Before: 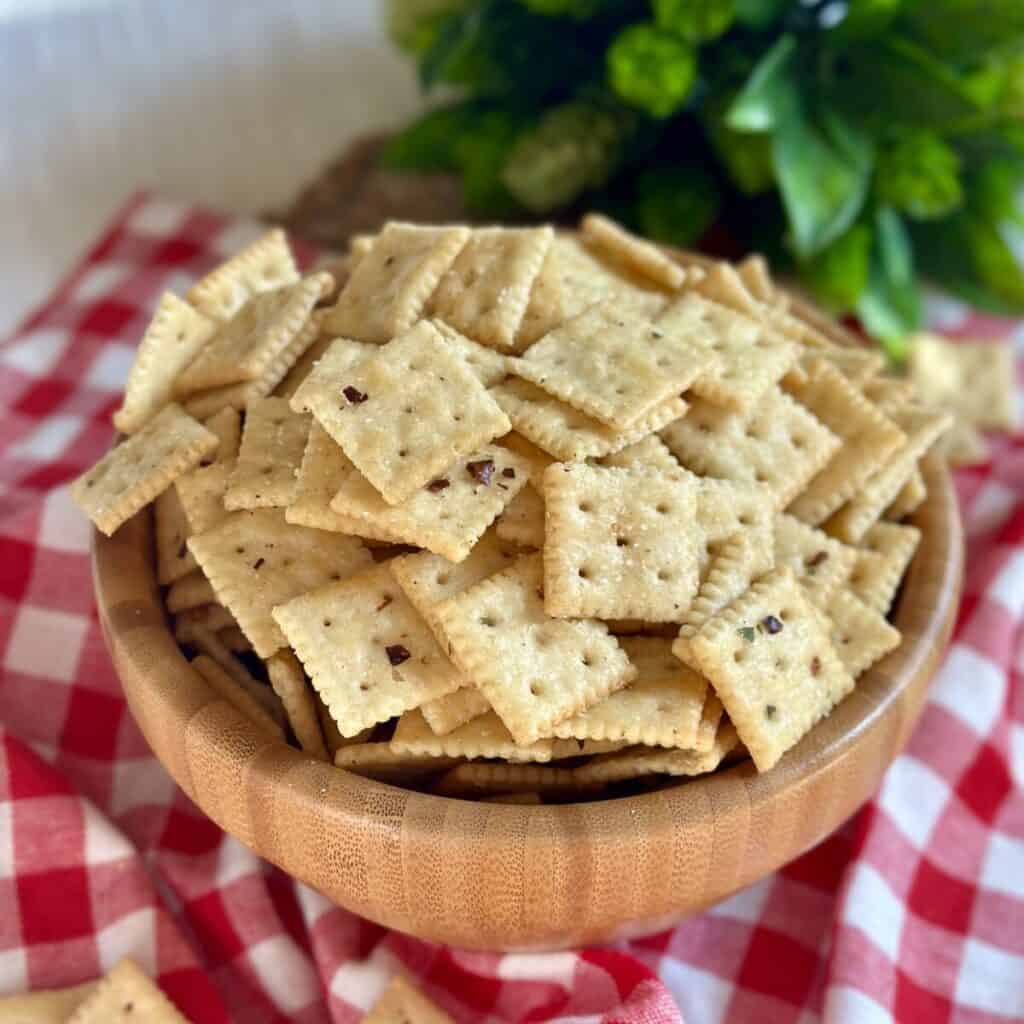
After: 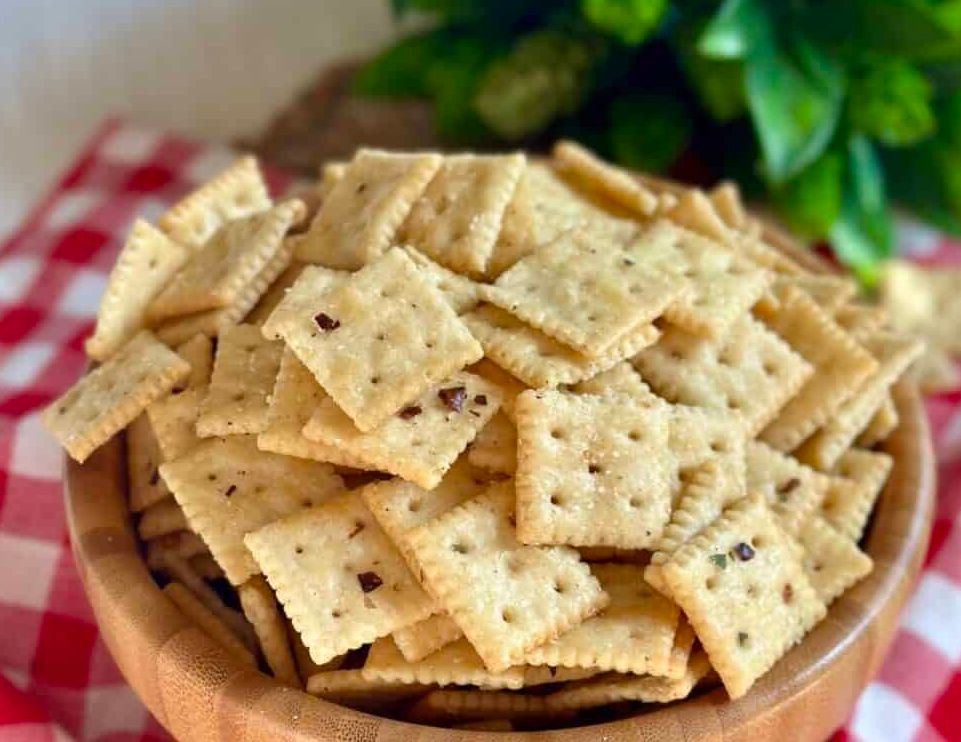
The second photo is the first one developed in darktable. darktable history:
crop: left 2.805%, top 7.225%, right 3.322%, bottom 20.273%
